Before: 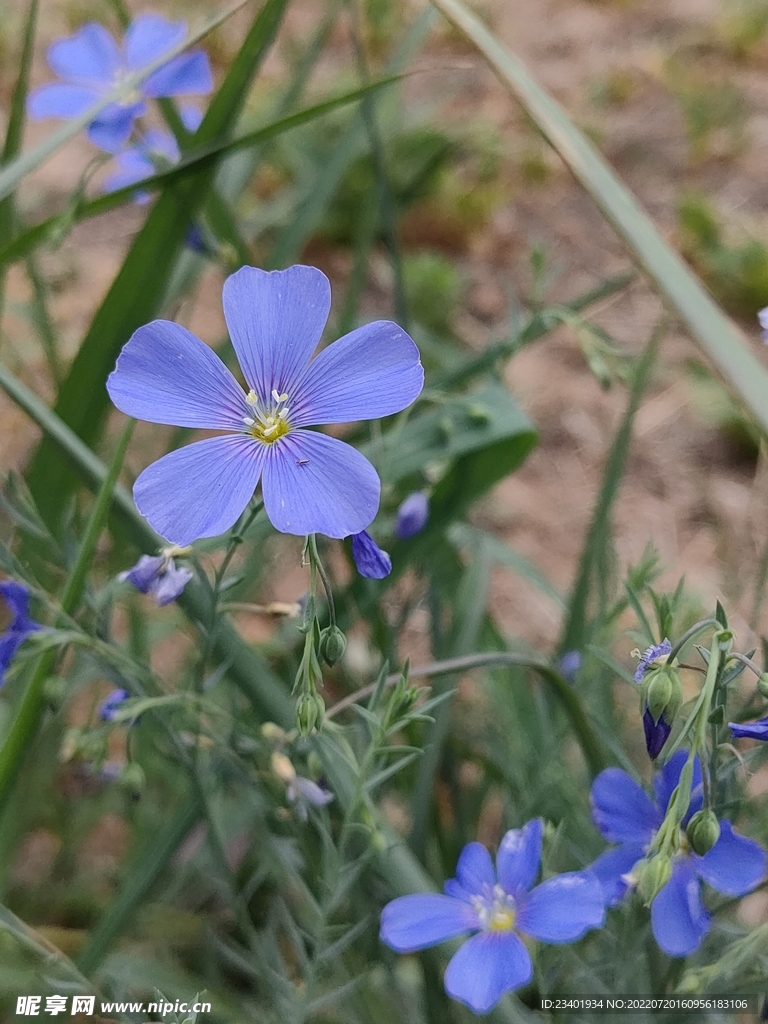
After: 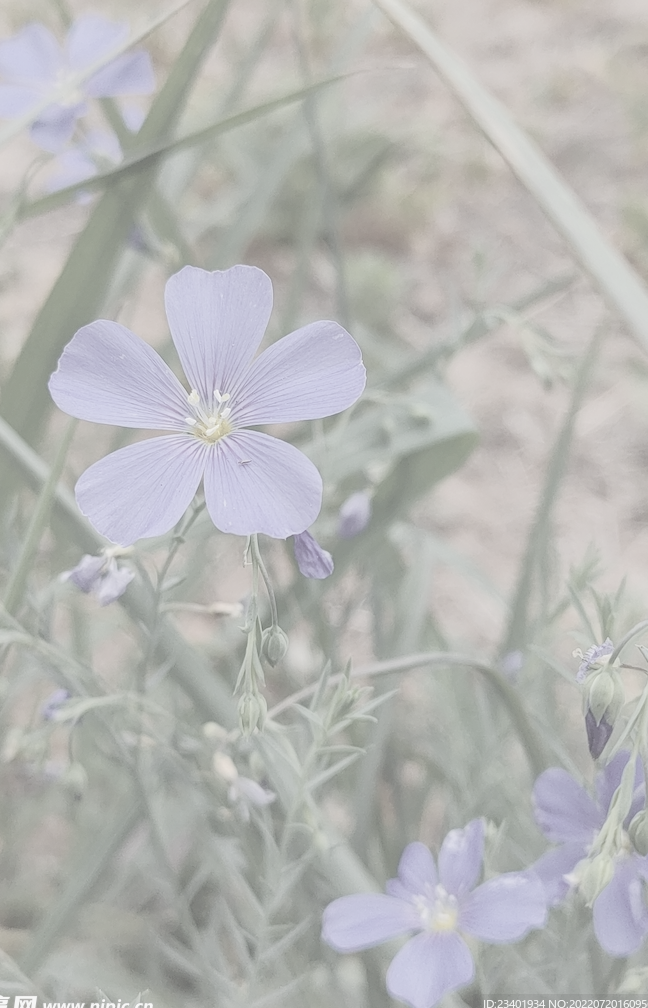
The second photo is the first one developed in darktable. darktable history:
crop: left 7.598%, right 7.873%
local contrast: on, module defaults
contrast brightness saturation: contrast -0.32, brightness 0.75, saturation -0.78
